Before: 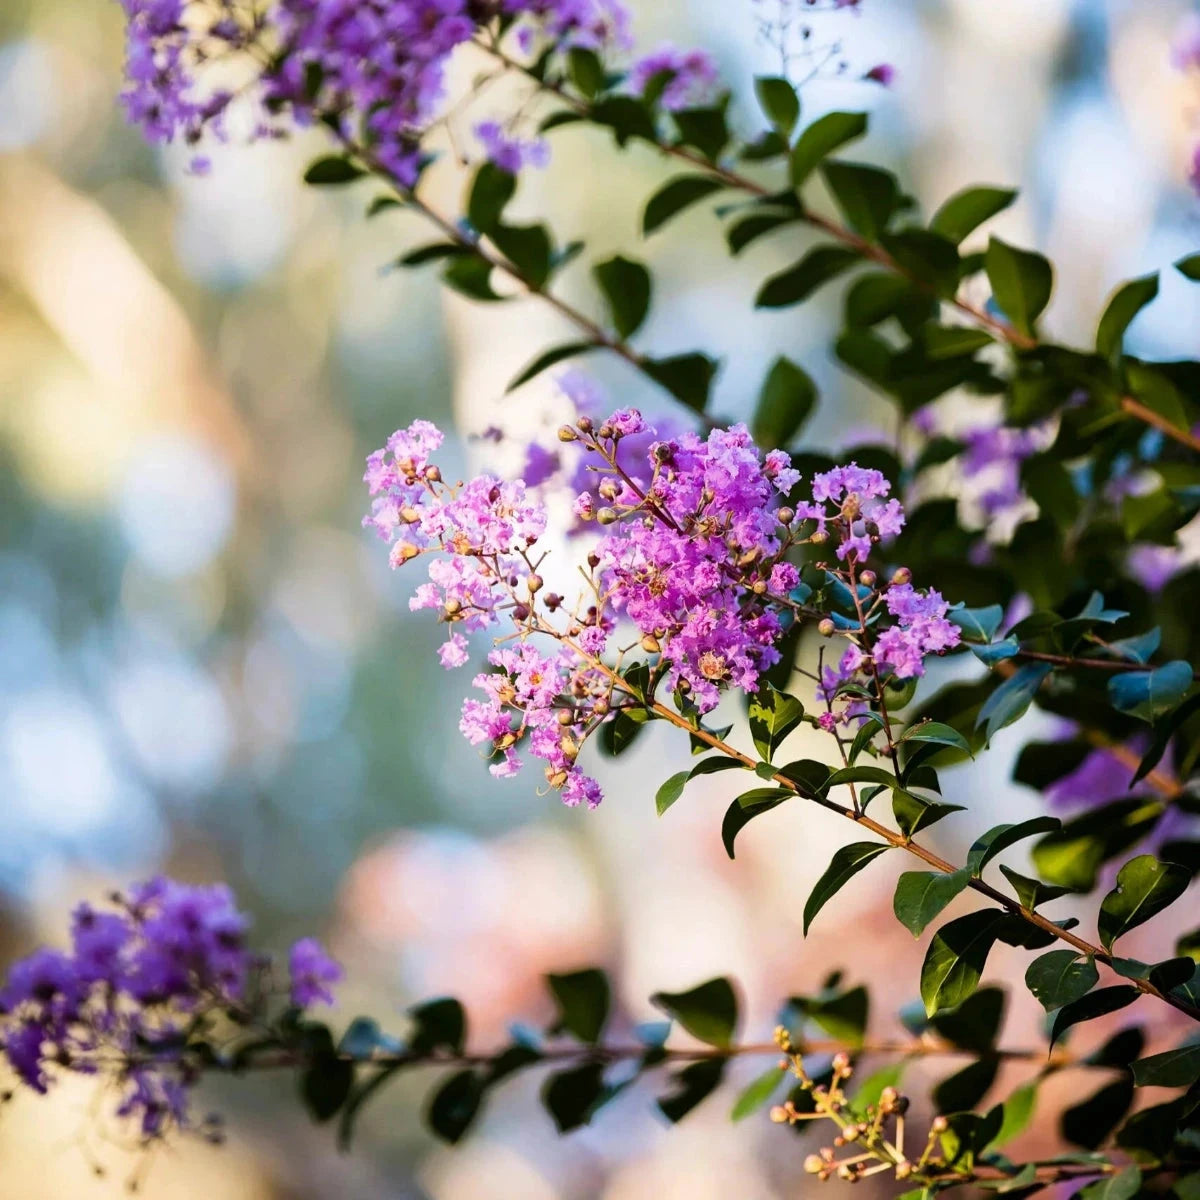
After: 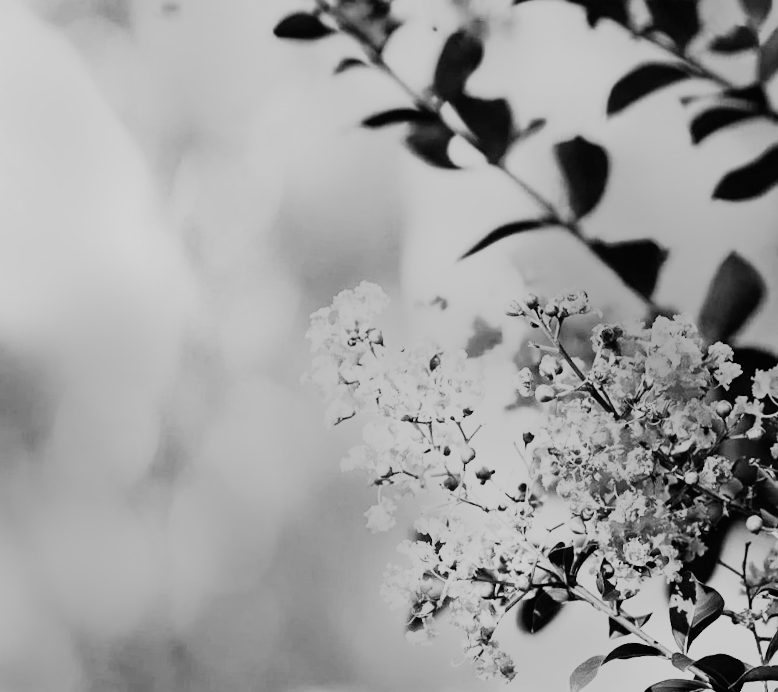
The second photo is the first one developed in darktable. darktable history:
crop and rotate: angle -4.99°, left 2.122%, top 6.945%, right 27.566%, bottom 30.519%
rgb curve: curves: ch0 [(0, 0) (0.21, 0.15) (0.24, 0.21) (0.5, 0.75) (0.75, 0.96) (0.89, 0.99) (1, 1)]; ch1 [(0, 0.02) (0.21, 0.13) (0.25, 0.2) (0.5, 0.67) (0.75, 0.9) (0.89, 0.97) (1, 1)]; ch2 [(0, 0.02) (0.21, 0.13) (0.25, 0.2) (0.5, 0.67) (0.75, 0.9) (0.89, 0.97) (1, 1)], compensate middle gray true
monochrome: a 79.32, b 81.83, size 1.1
